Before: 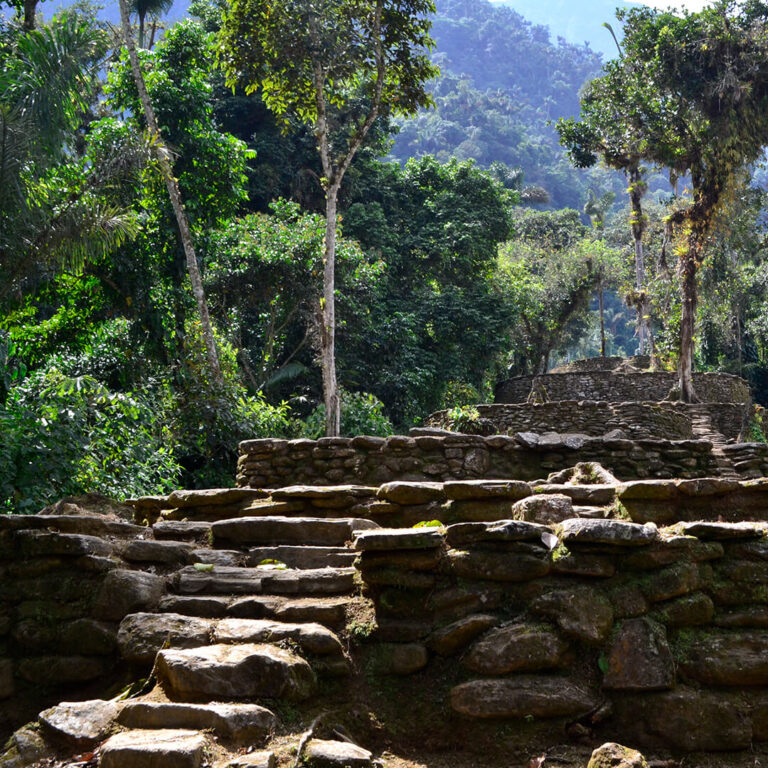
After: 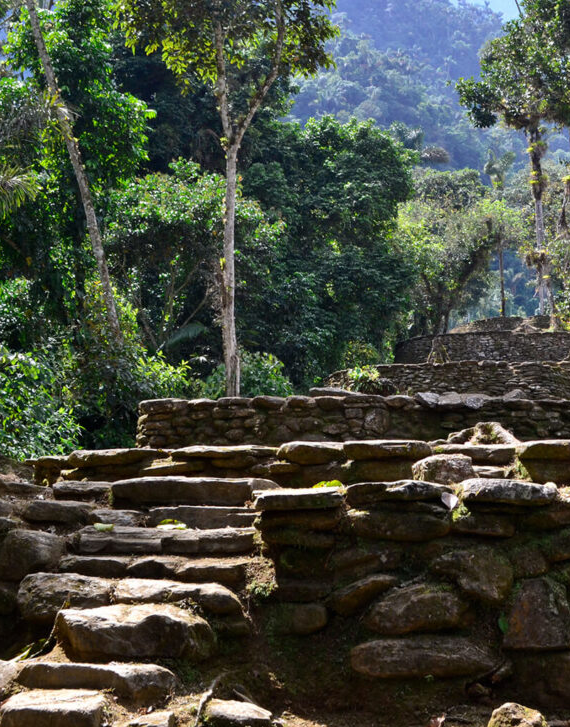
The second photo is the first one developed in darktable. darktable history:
crop and rotate: left 13.071%, top 5.263%, right 12.588%
